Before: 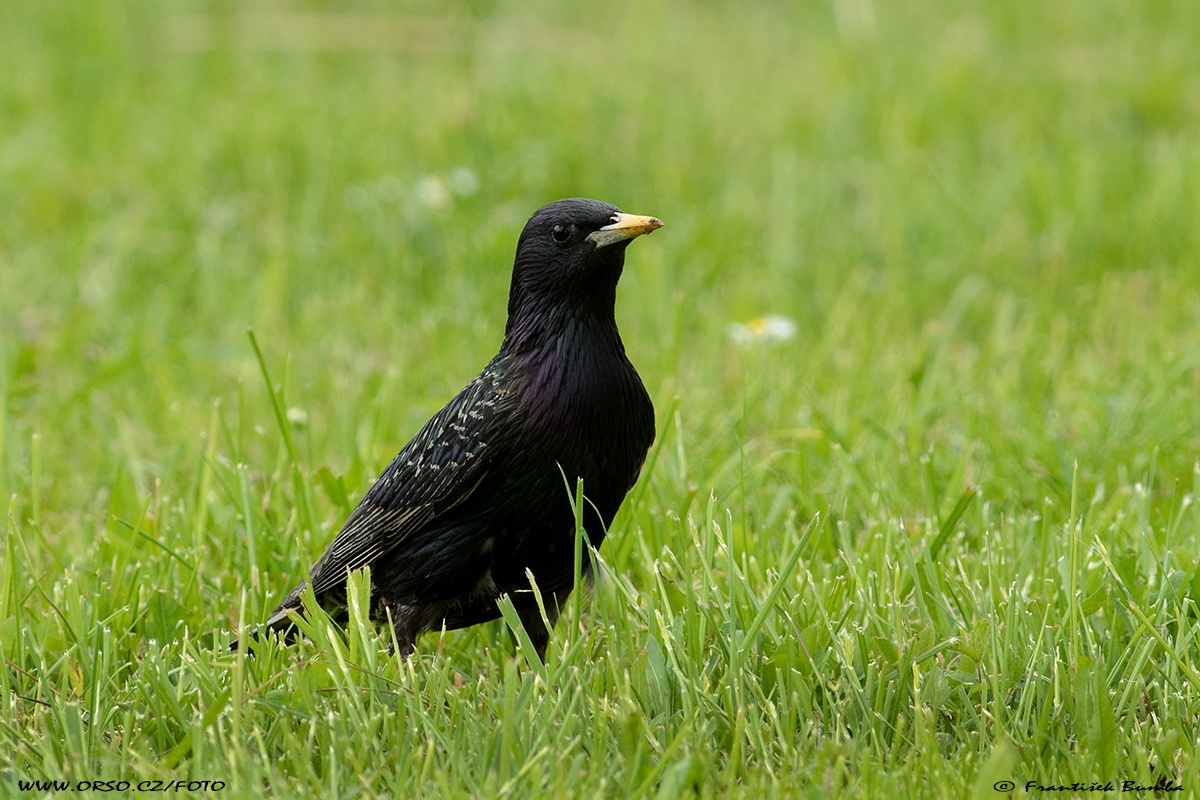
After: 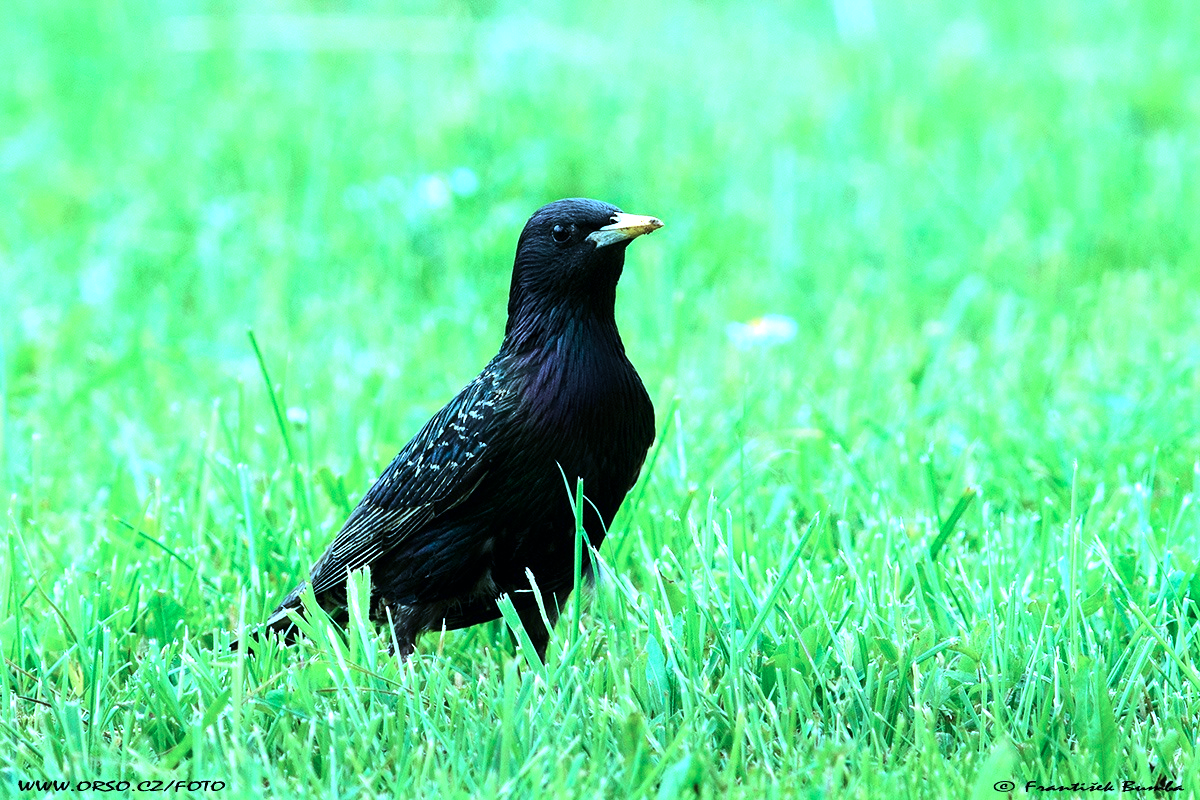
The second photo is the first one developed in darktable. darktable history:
tone equalizer: -8 EV -0.75 EV, -7 EV -0.7 EV, -6 EV -0.6 EV, -5 EV -0.4 EV, -3 EV 0.4 EV, -2 EV 0.6 EV, -1 EV 0.7 EV, +0 EV 0.75 EV, edges refinement/feathering 500, mask exposure compensation -1.57 EV, preserve details no
color calibration: illuminant custom, x 0.432, y 0.395, temperature 3098 K
exposure: black level correction 0, exposure 0.7 EV, compensate exposure bias true, compensate highlight preservation false
